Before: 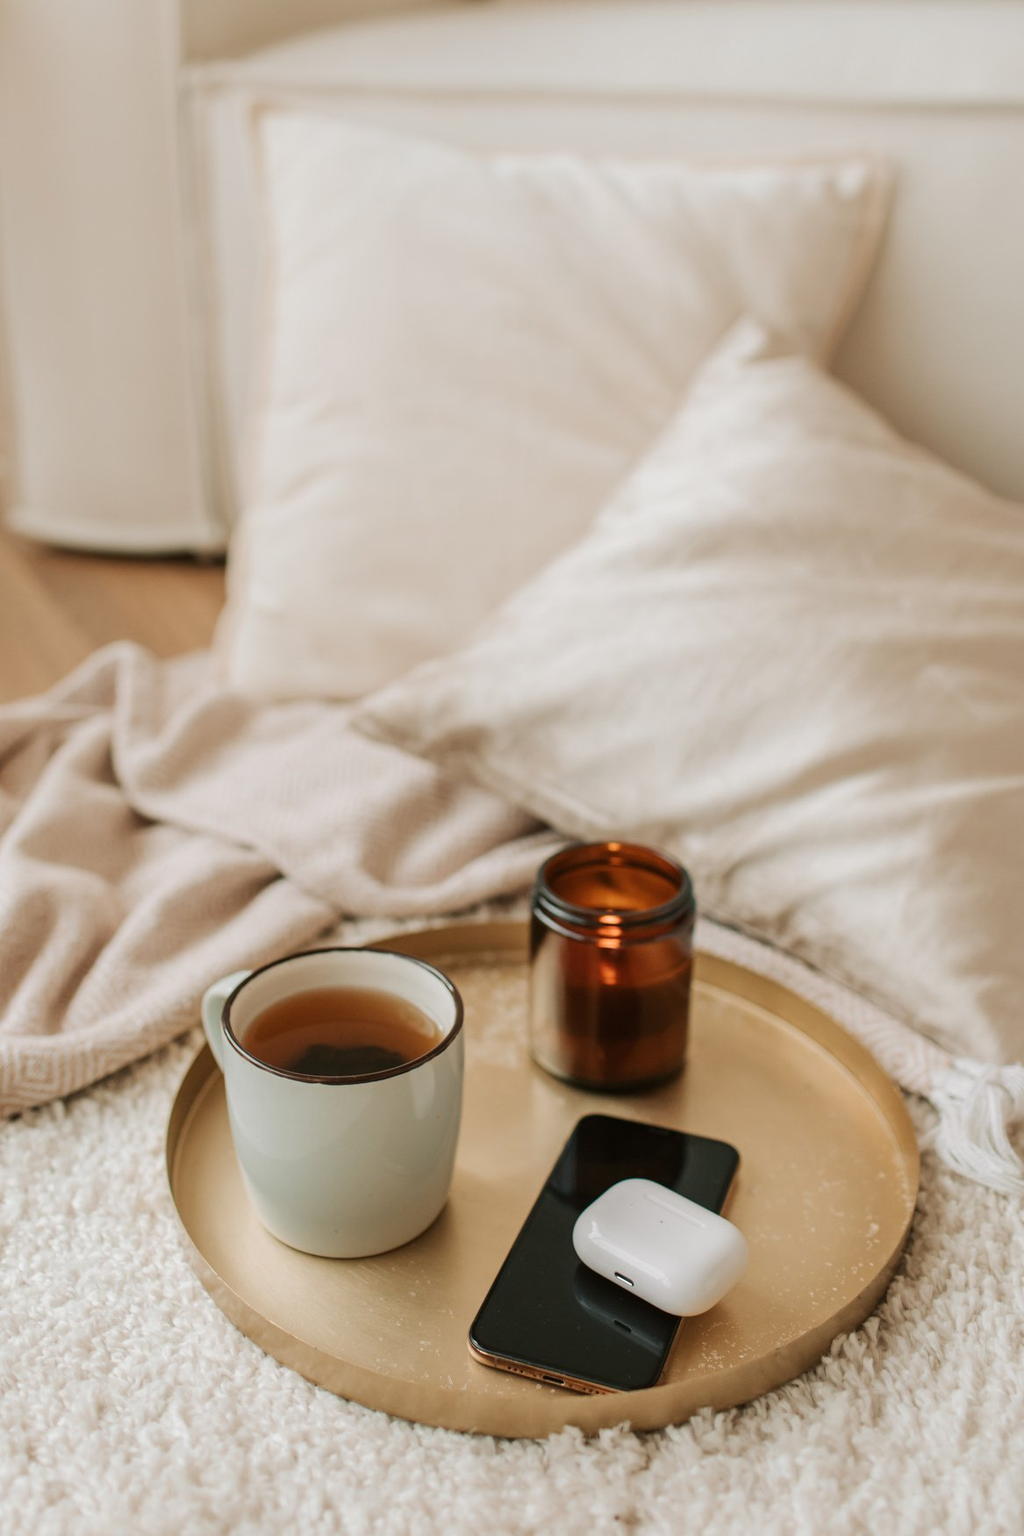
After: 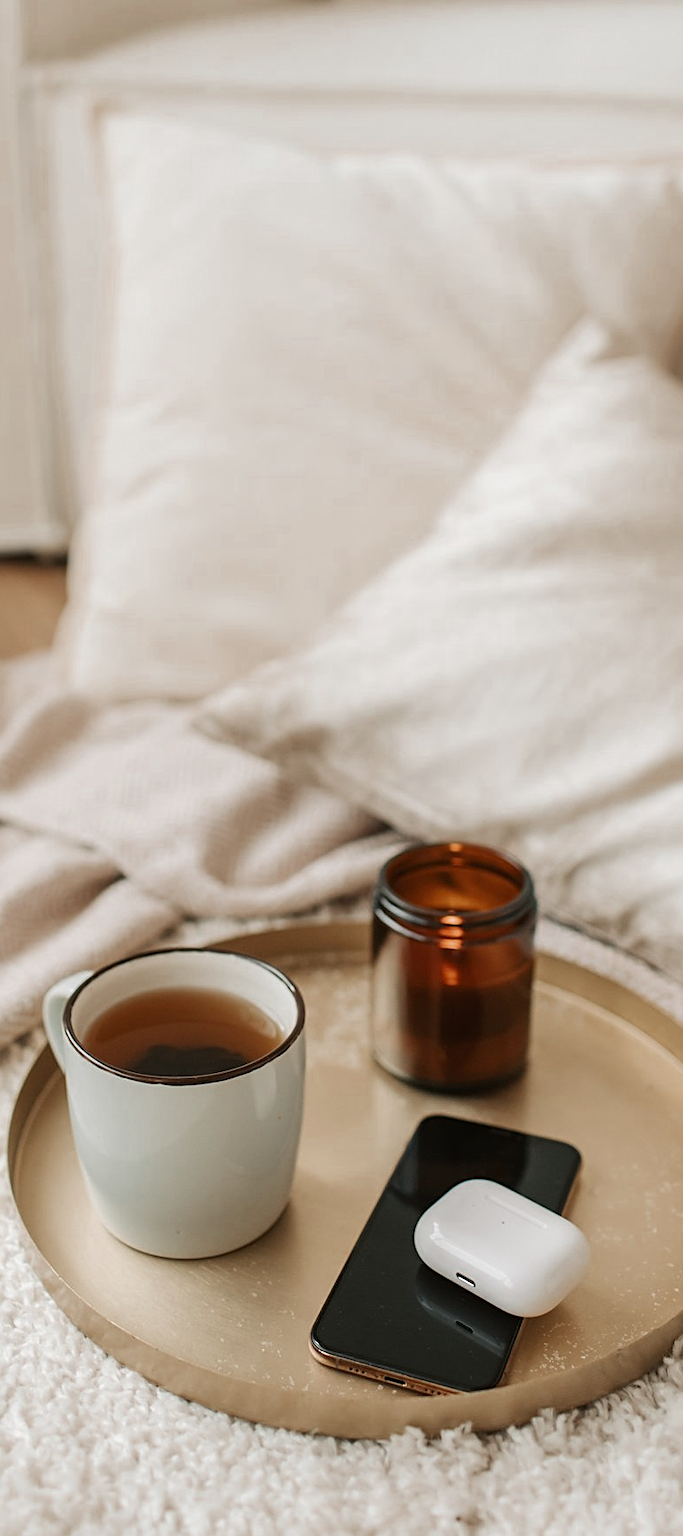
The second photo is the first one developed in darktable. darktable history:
crop and rotate: left 15.546%, right 17.787%
sharpen: on, module defaults
exposure: exposure 0.127 EV, compensate highlight preservation false
color zones: curves: ch0 [(0, 0.5) (0.125, 0.4) (0.25, 0.5) (0.375, 0.4) (0.5, 0.4) (0.625, 0.35) (0.75, 0.35) (0.875, 0.5)]; ch1 [(0, 0.35) (0.125, 0.45) (0.25, 0.35) (0.375, 0.35) (0.5, 0.35) (0.625, 0.35) (0.75, 0.45) (0.875, 0.35)]; ch2 [(0, 0.6) (0.125, 0.5) (0.25, 0.5) (0.375, 0.6) (0.5, 0.6) (0.625, 0.5) (0.75, 0.5) (0.875, 0.5)]
